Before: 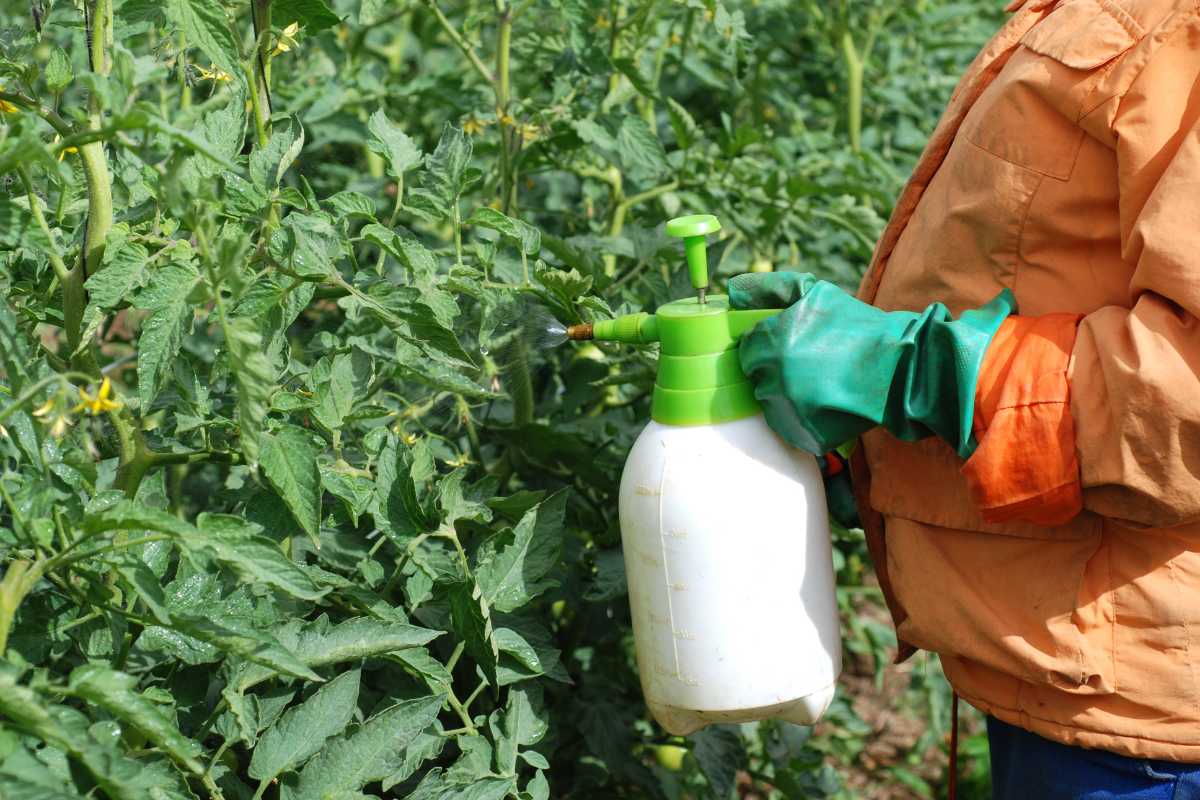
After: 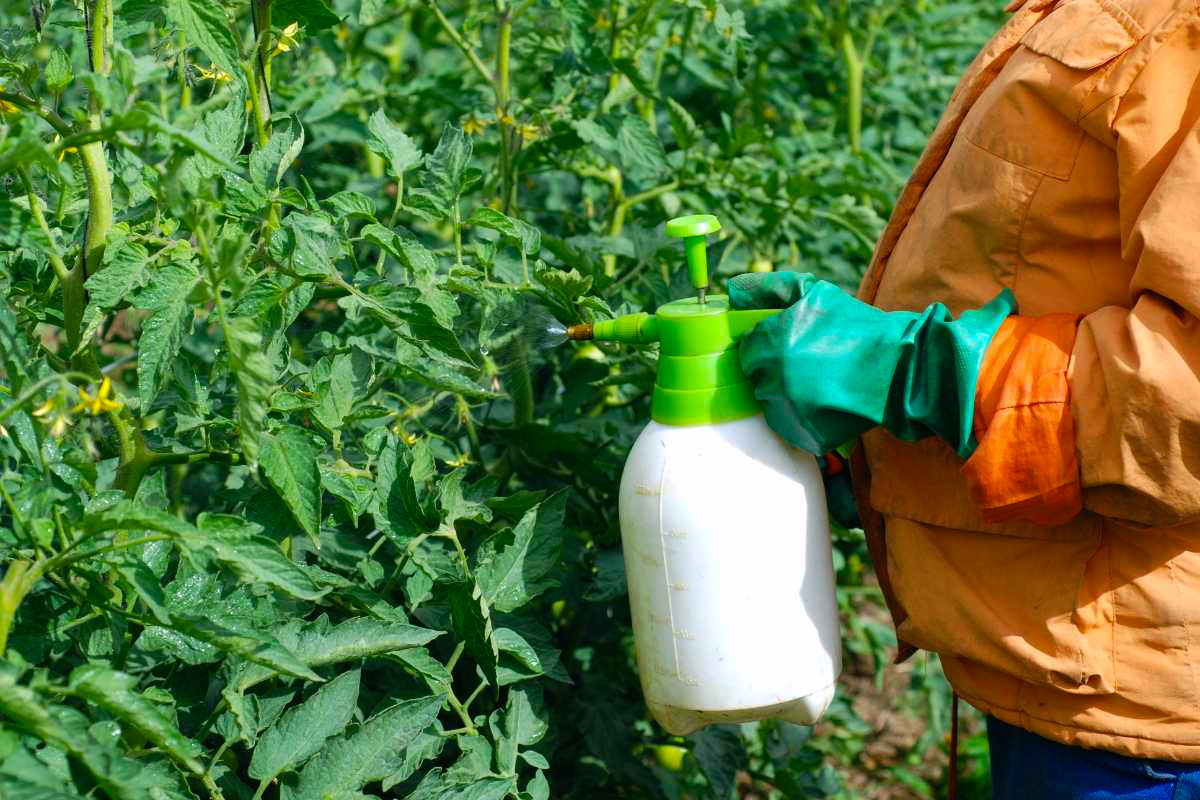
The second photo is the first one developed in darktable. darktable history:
exposure: compensate exposure bias true, compensate highlight preservation false
color balance rgb: power › luminance -7.815%, power › chroma 1.108%, power › hue 215.91°, linear chroma grading › global chroma 24.386%, perceptual saturation grading › global saturation 0.107%, global vibrance 20%
